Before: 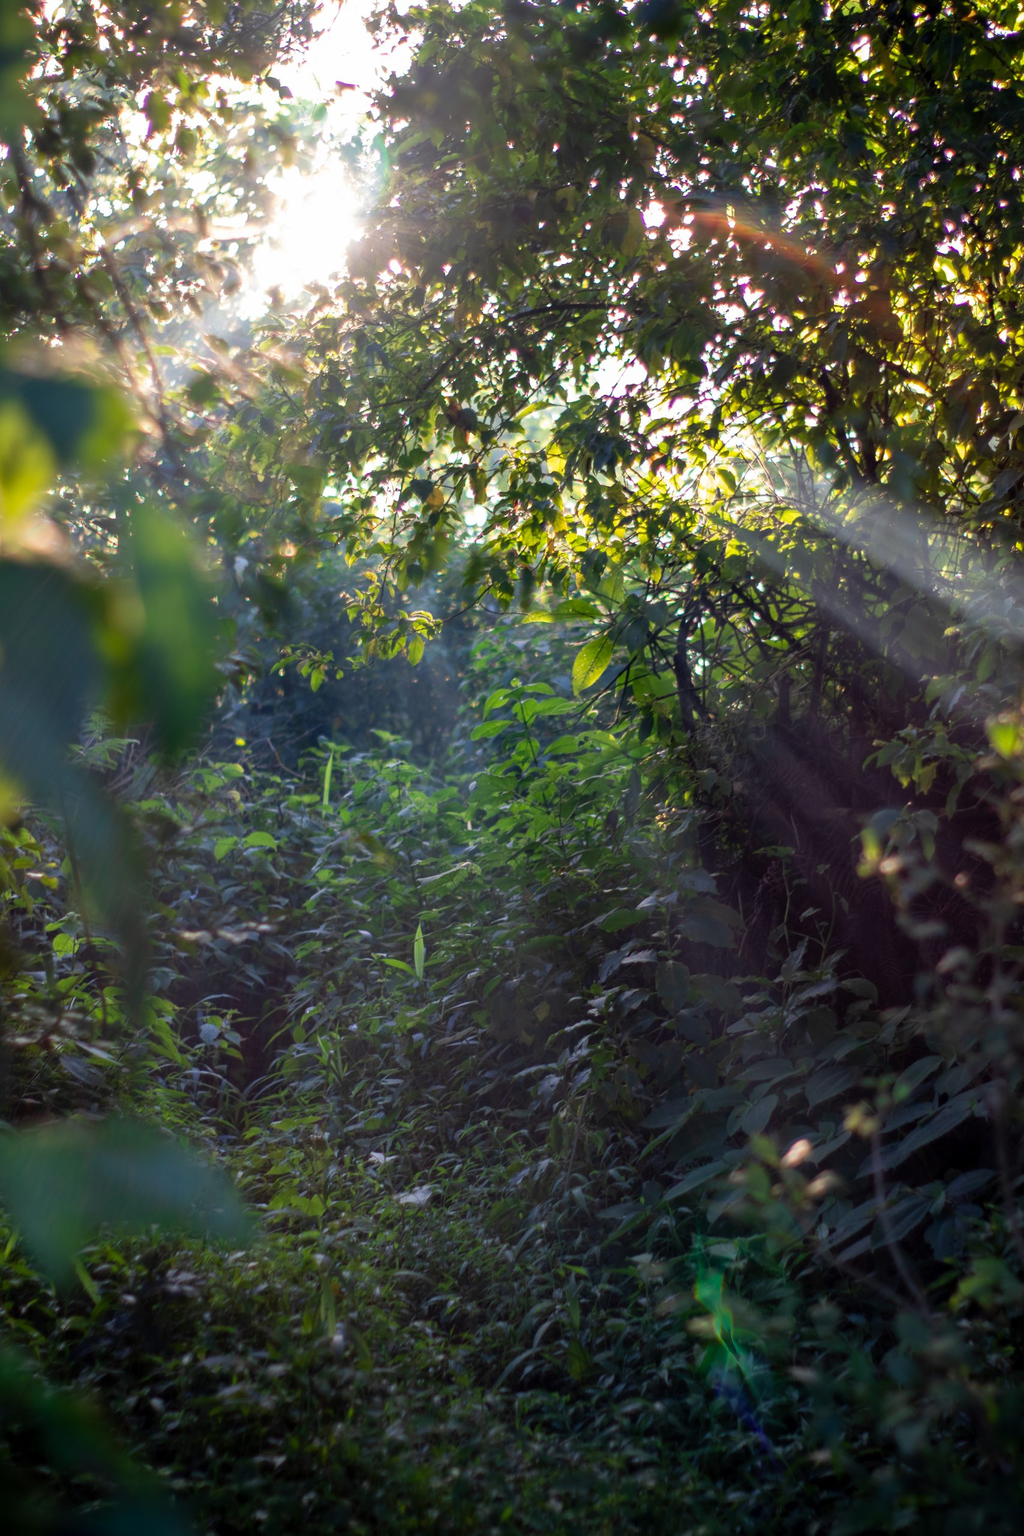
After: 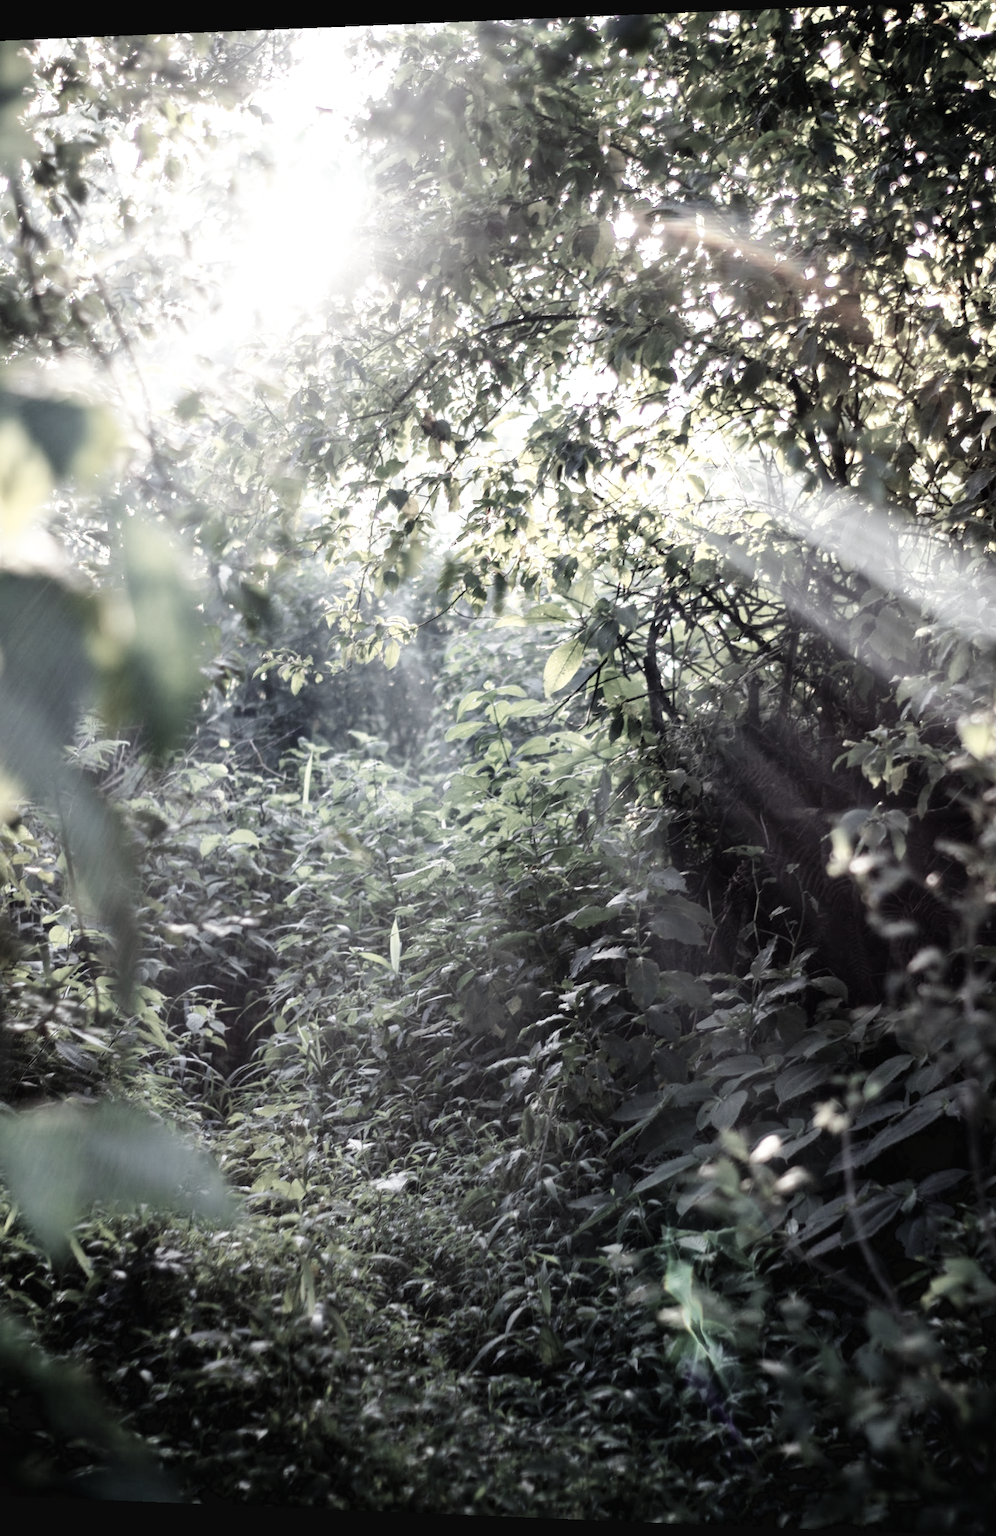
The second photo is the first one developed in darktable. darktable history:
color correction: saturation 0.2
rotate and perspective: lens shift (horizontal) -0.055, automatic cropping off
base curve: curves: ch0 [(0, 0.003) (0.001, 0.002) (0.006, 0.004) (0.02, 0.022) (0.048, 0.086) (0.094, 0.234) (0.162, 0.431) (0.258, 0.629) (0.385, 0.8) (0.548, 0.918) (0.751, 0.988) (1, 1)], preserve colors none
exposure: black level correction 0.001, exposure 0.5 EV, compensate exposure bias true, compensate highlight preservation false
